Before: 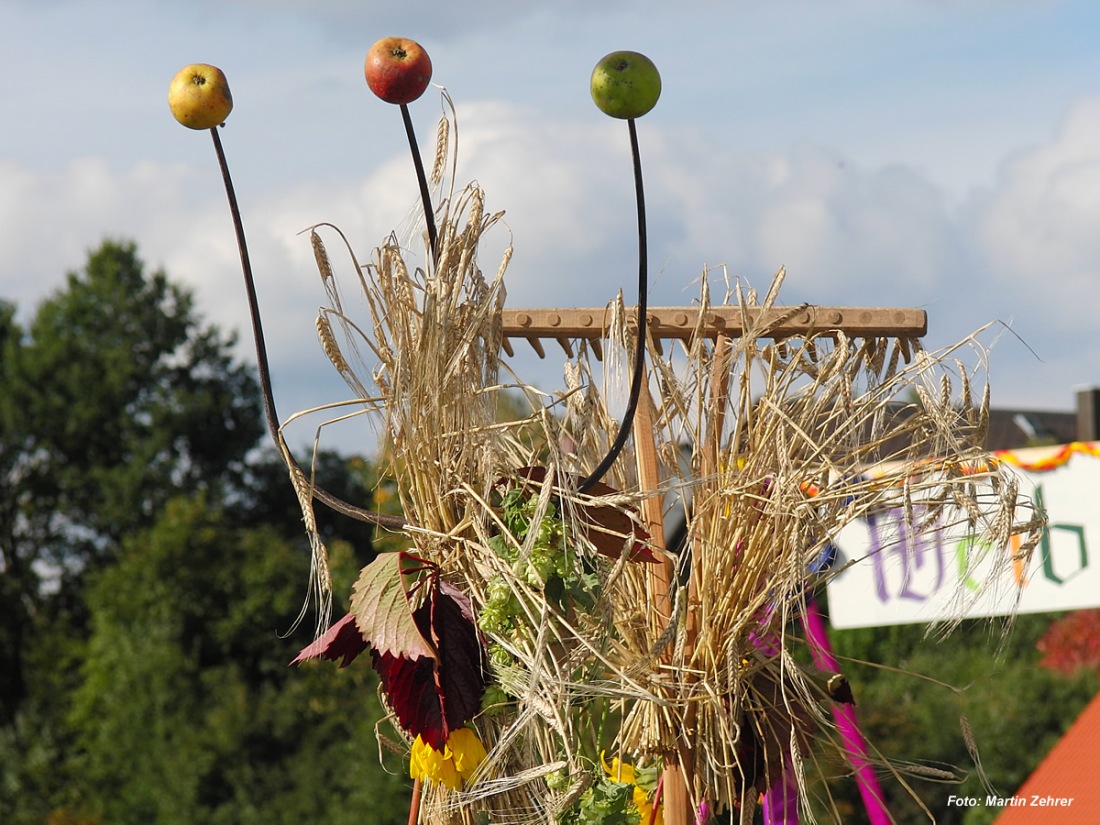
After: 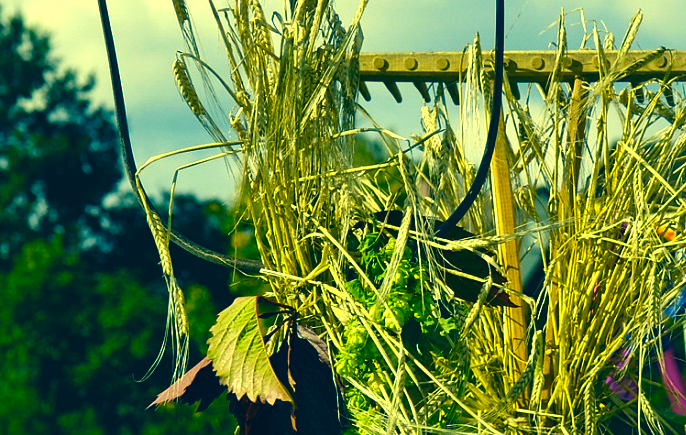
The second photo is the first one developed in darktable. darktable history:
crop: left 13.086%, top 31.134%, right 24.55%, bottom 15.842%
local contrast: mode bilateral grid, contrast 50, coarseness 49, detail 150%, midtone range 0.2
color correction: highlights a* -15.44, highlights b* 39.93, shadows a* -39.52, shadows b* -25.41
color balance rgb: shadows lift › chroma 1.774%, shadows lift › hue 265.86°, perceptual saturation grading › global saturation 20%, perceptual saturation grading › highlights 3.198%, perceptual saturation grading › shadows 50.246%, perceptual brilliance grading › highlights 14.178%, perceptual brilliance grading › shadows -18.579%, global vibrance 20%
